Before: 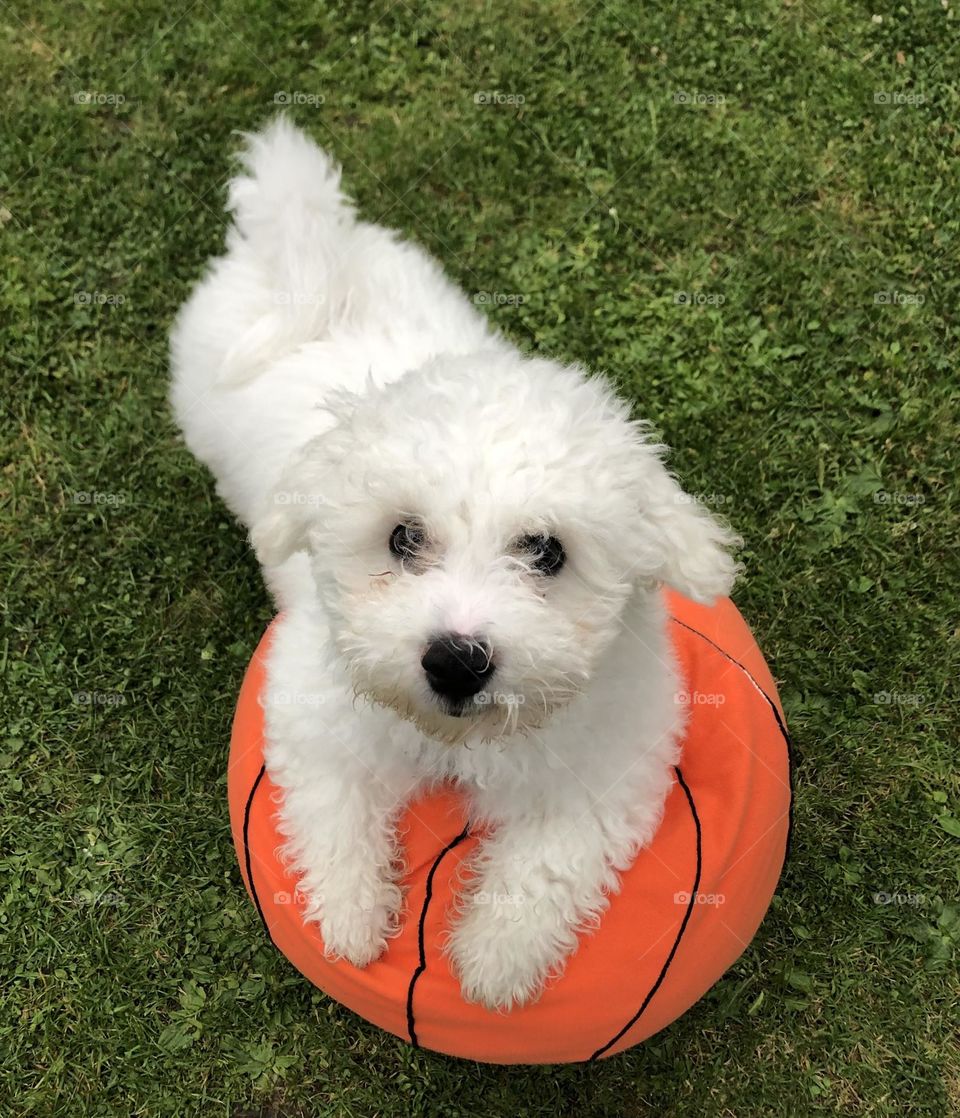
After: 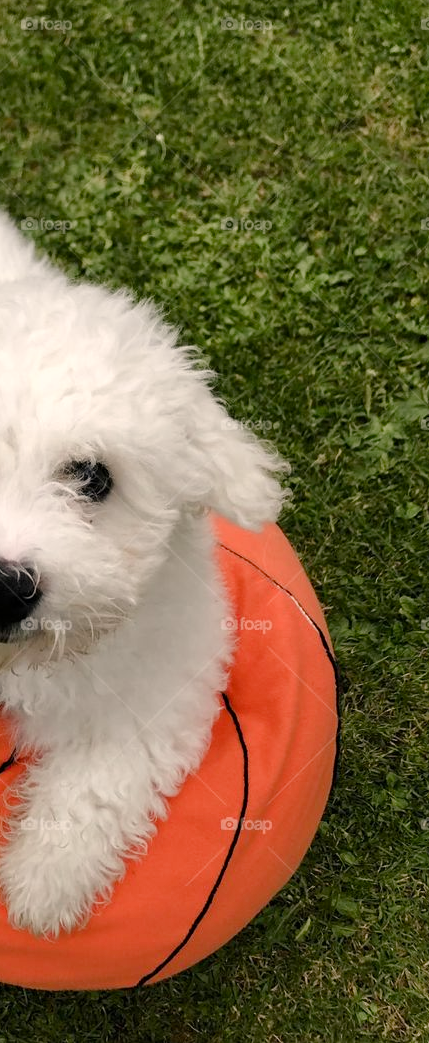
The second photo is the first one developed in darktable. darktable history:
crop: left 47.197%, top 6.672%, right 8.103%
color balance rgb: highlights gain › chroma 3.041%, highlights gain › hue 60.07°, perceptual saturation grading › global saturation 0.238%, perceptual saturation grading › highlights -34.774%, perceptual saturation grading › mid-tones 15.025%, perceptual saturation grading › shadows 49.161%, global vibrance -22.922%
